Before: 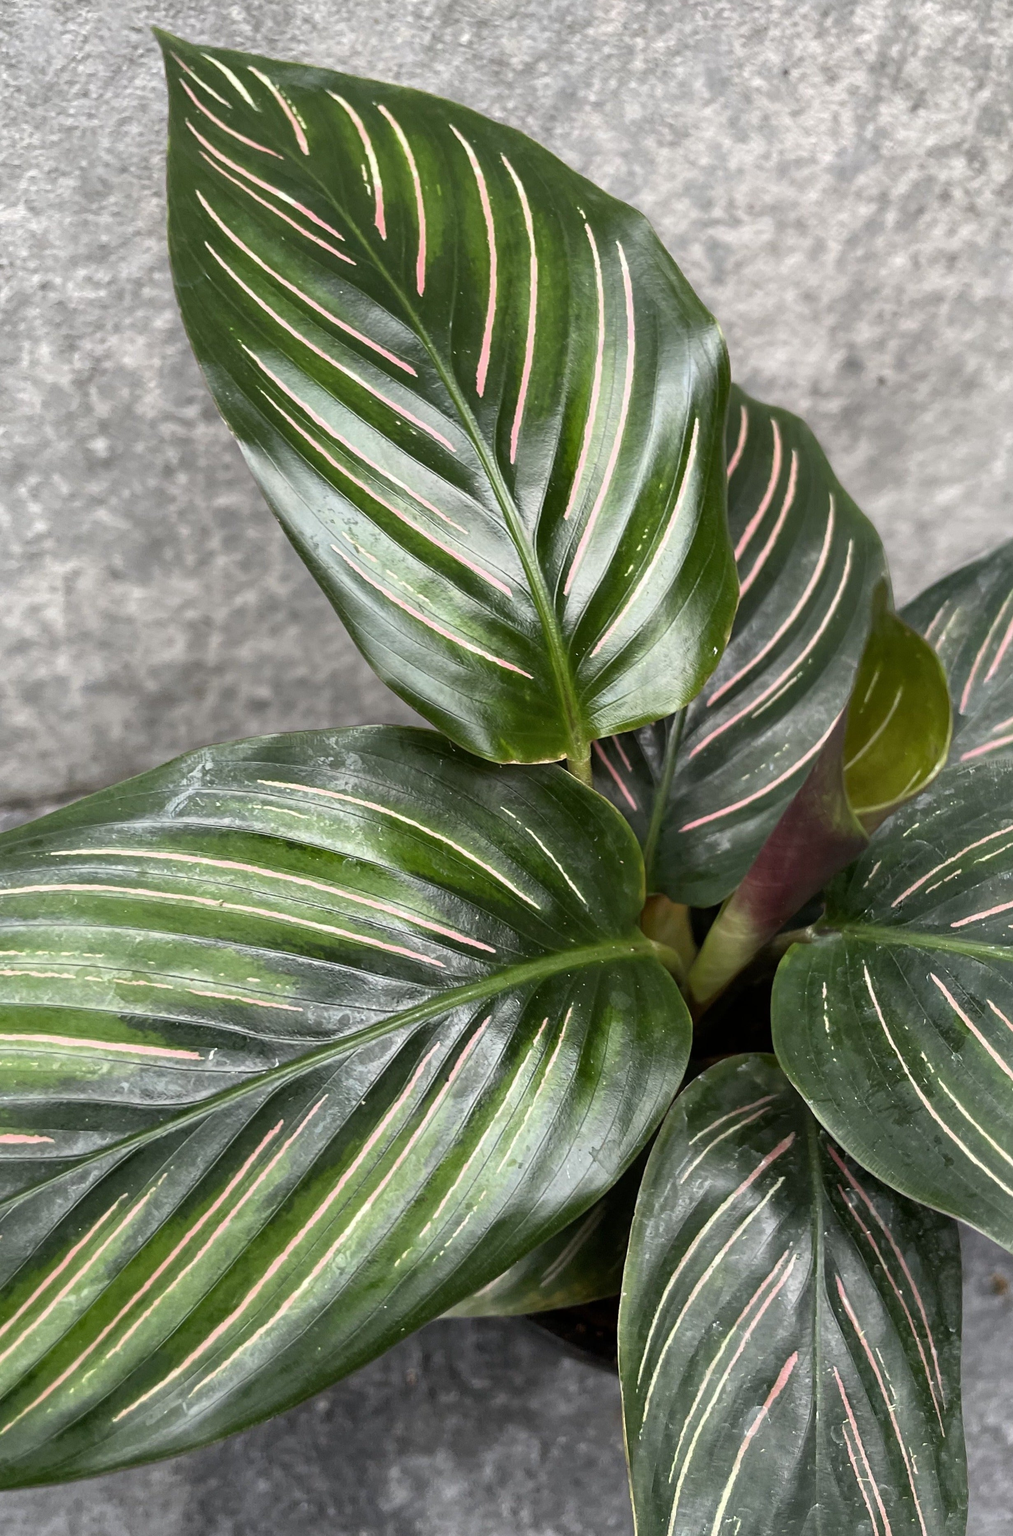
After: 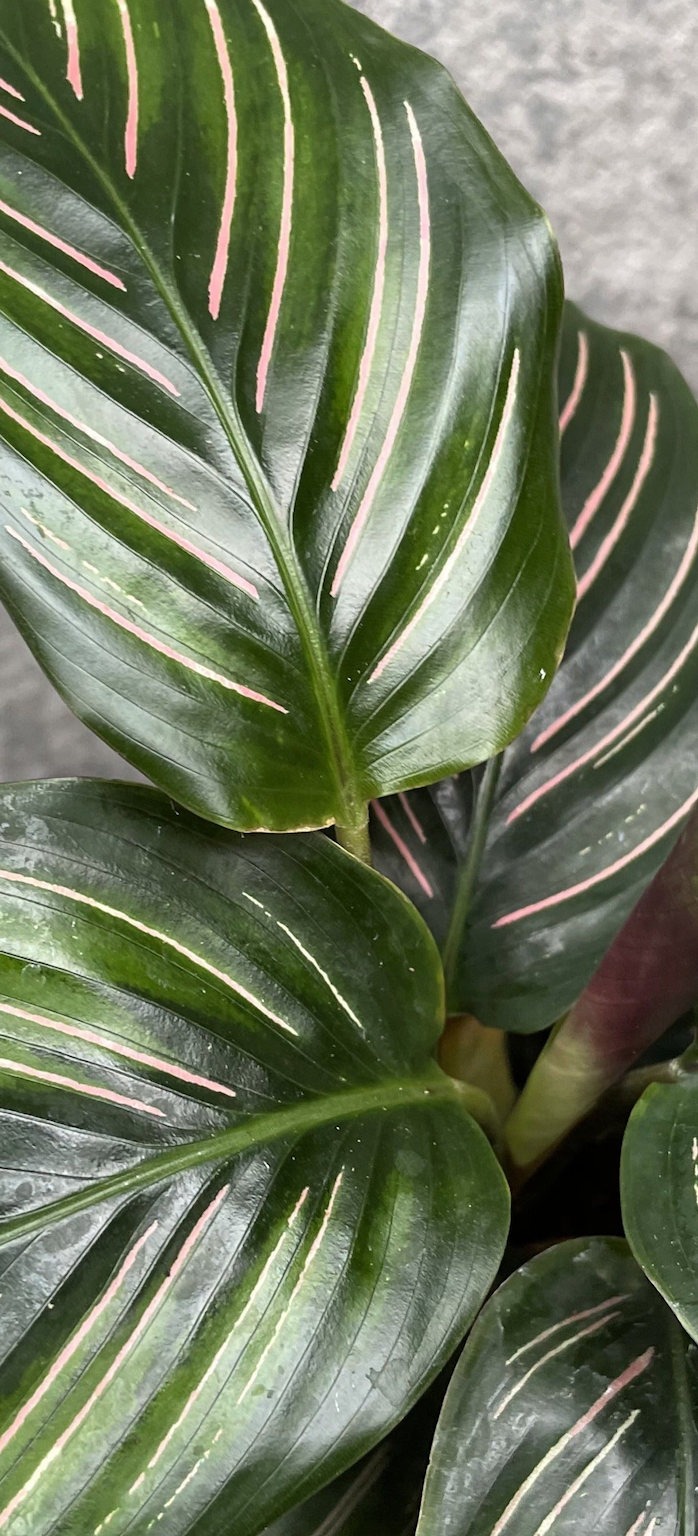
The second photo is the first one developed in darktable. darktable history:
crop: left 32.307%, top 10.995%, right 18.339%, bottom 17.454%
